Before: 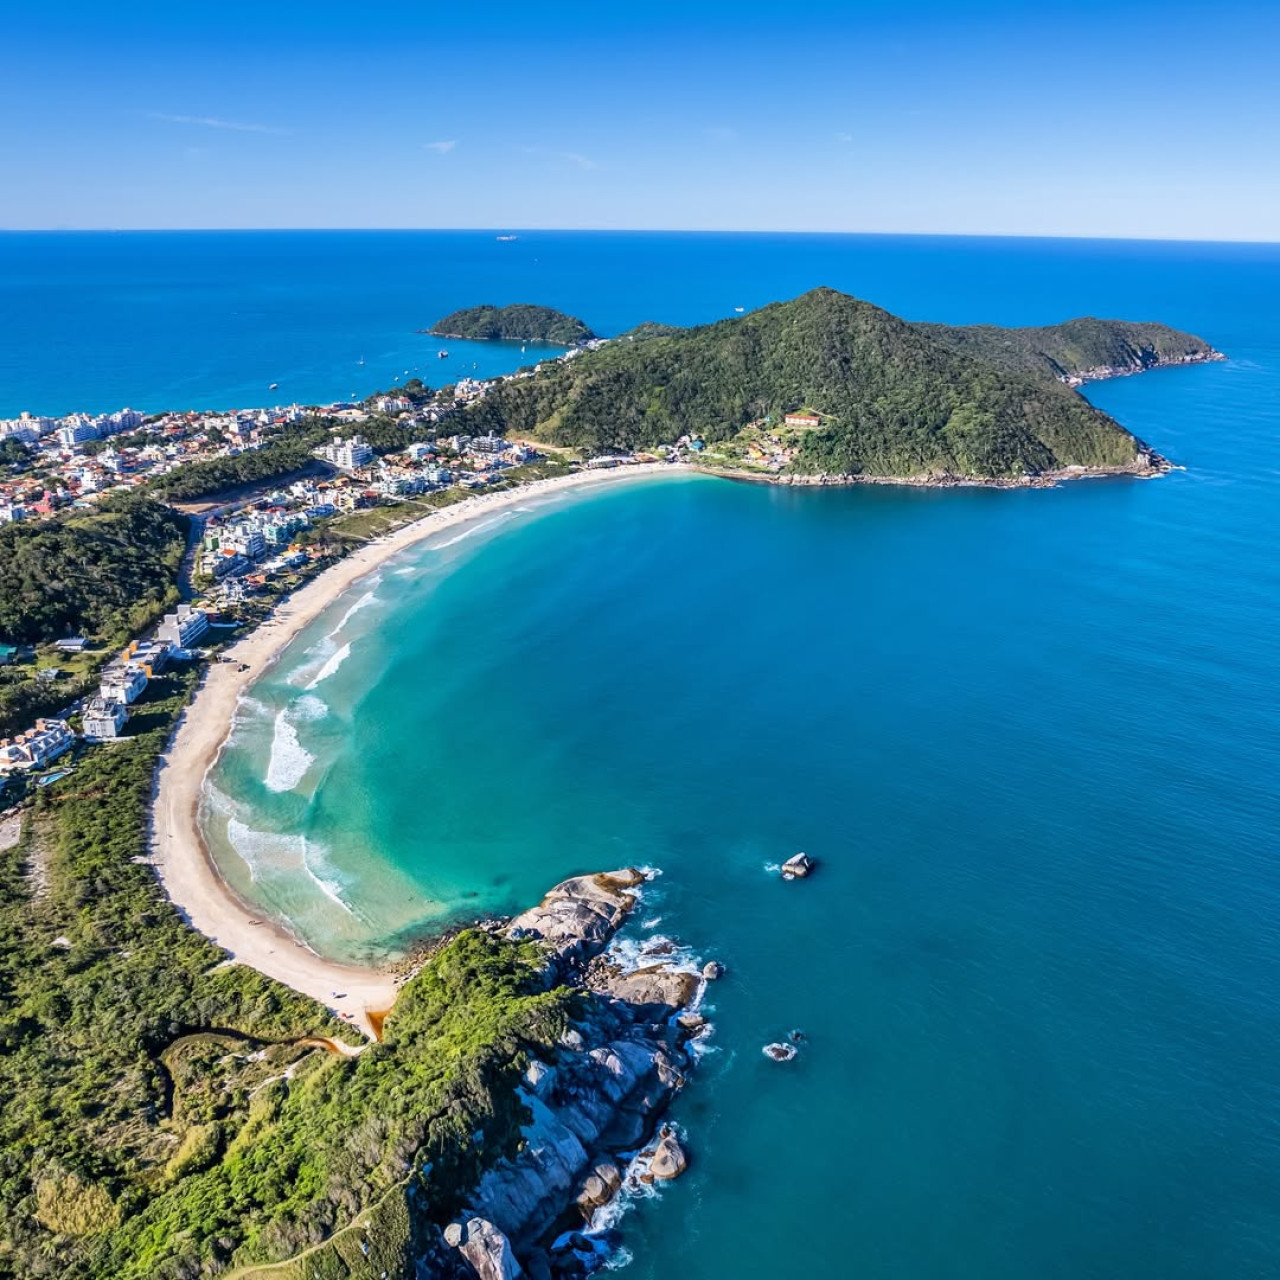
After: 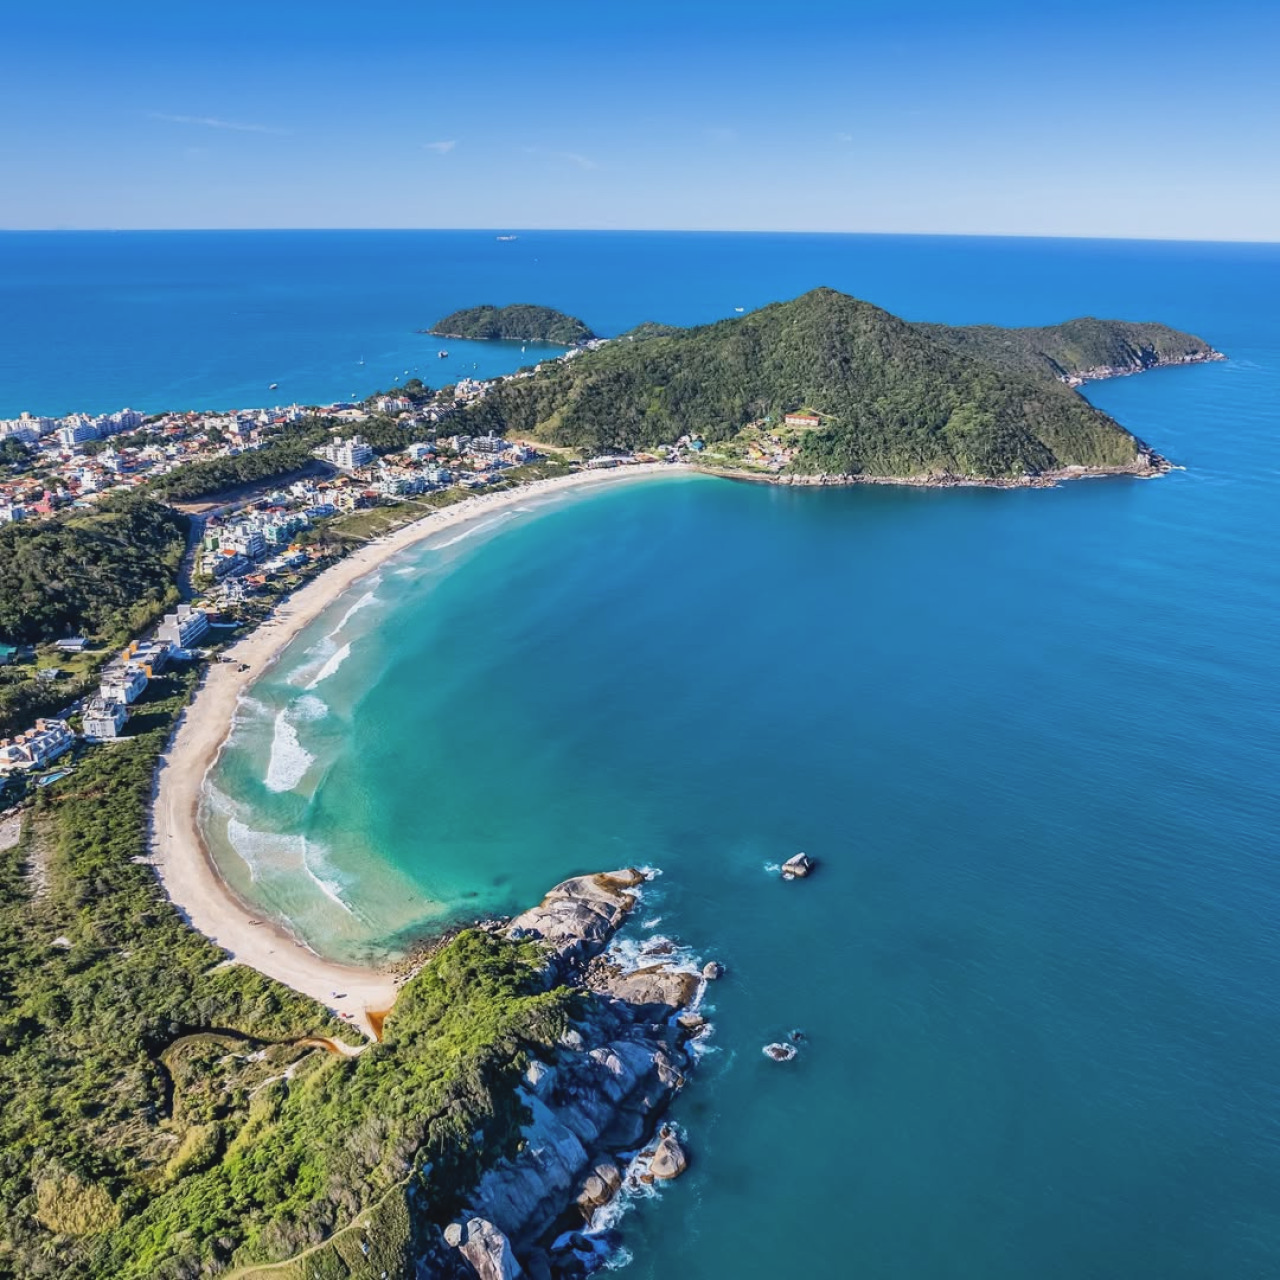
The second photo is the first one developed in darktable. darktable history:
contrast brightness saturation: contrast -0.095, saturation -0.102
